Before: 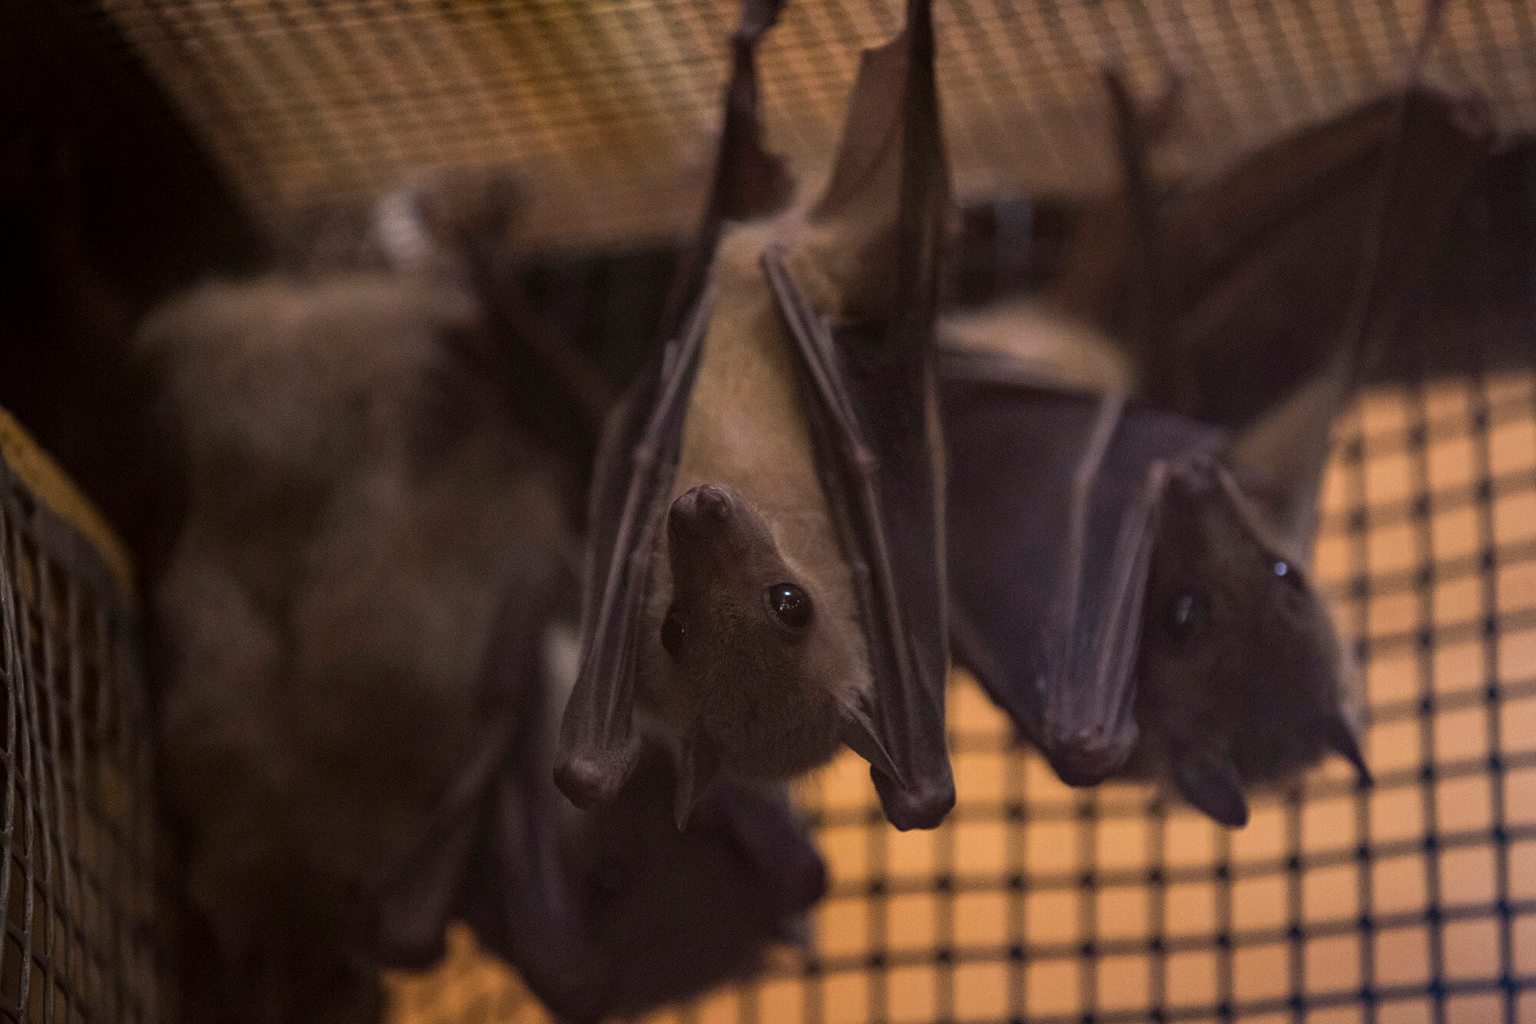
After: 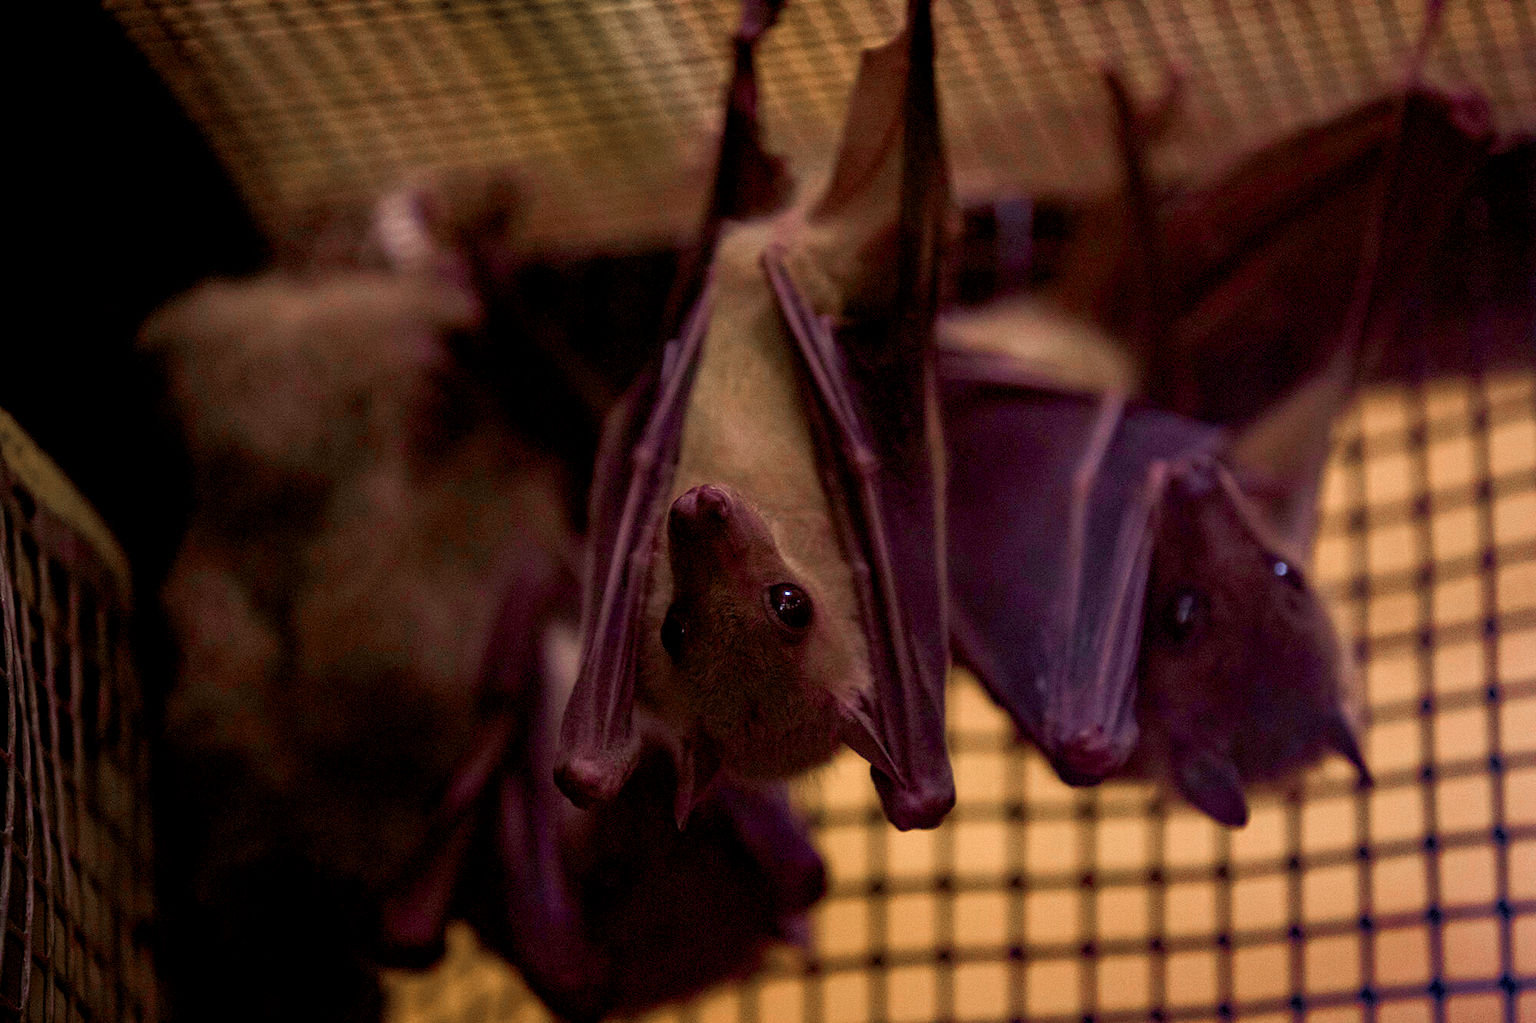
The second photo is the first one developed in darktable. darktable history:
color zones: curves: ch1 [(0, 0.708) (0.088, 0.648) (0.245, 0.187) (0.429, 0.326) (0.571, 0.498) (0.714, 0.5) (0.857, 0.5) (1, 0.708)]
shadows and highlights: radius 125.46, shadows 21.19, highlights -21.19, low approximation 0.01
color balance rgb: shadows lift › luminance -21.66%, shadows lift › chroma 6.57%, shadows lift › hue 270°, power › chroma 0.68%, power › hue 60°, highlights gain › luminance 6.08%, highlights gain › chroma 1.33%, highlights gain › hue 90°, global offset › luminance -0.87%, perceptual saturation grading › global saturation 26.86%, perceptual saturation grading › highlights -28.39%, perceptual saturation grading › mid-tones 15.22%, perceptual saturation grading › shadows 33.98%, perceptual brilliance grading › highlights 10%, perceptual brilliance grading › mid-tones 5%
